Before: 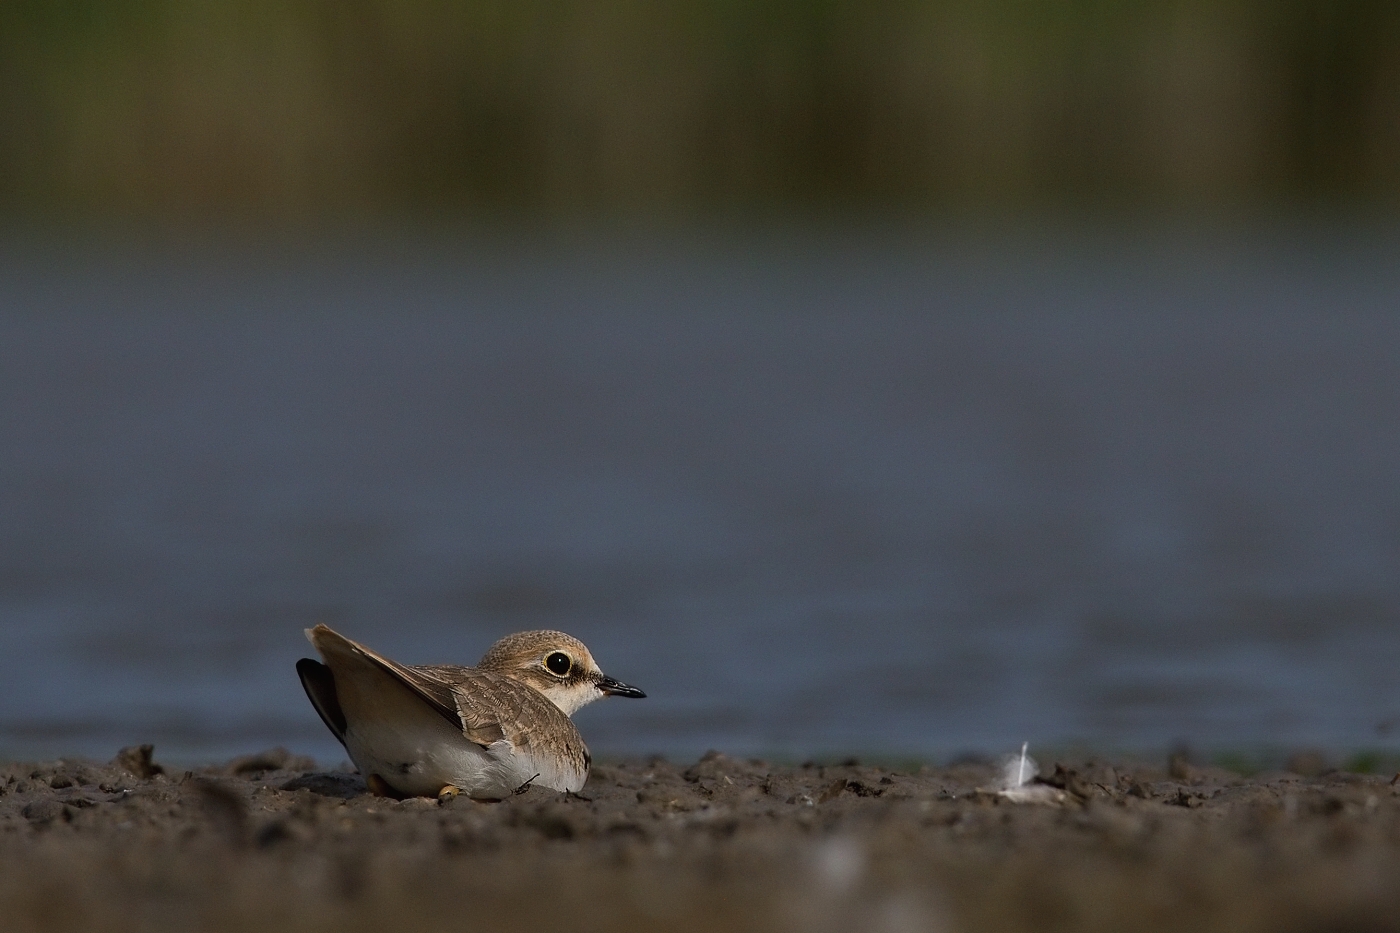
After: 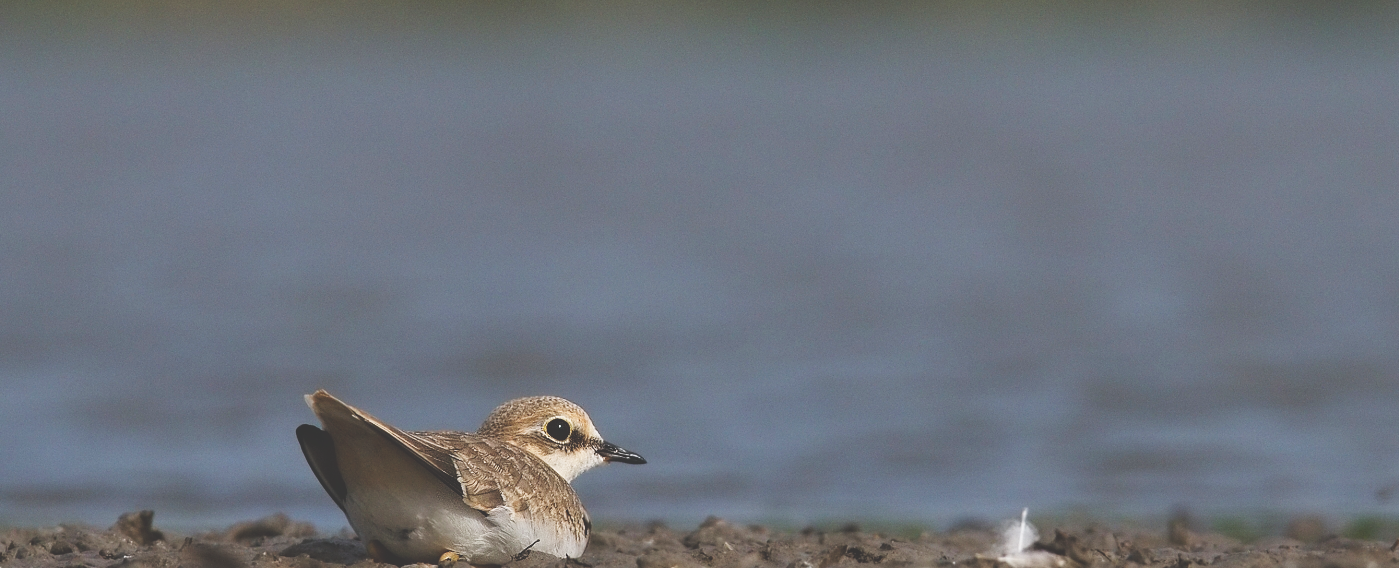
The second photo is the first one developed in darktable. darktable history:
exposure: black level correction -0.038, exposure -0.498 EV, compensate highlight preservation false
crop and rotate: top 25.09%, bottom 13.952%
base curve: curves: ch0 [(0, 0.003) (0.001, 0.002) (0.006, 0.004) (0.02, 0.022) (0.048, 0.086) (0.094, 0.234) (0.162, 0.431) (0.258, 0.629) (0.385, 0.8) (0.548, 0.918) (0.751, 0.988) (1, 1)], preserve colors none
